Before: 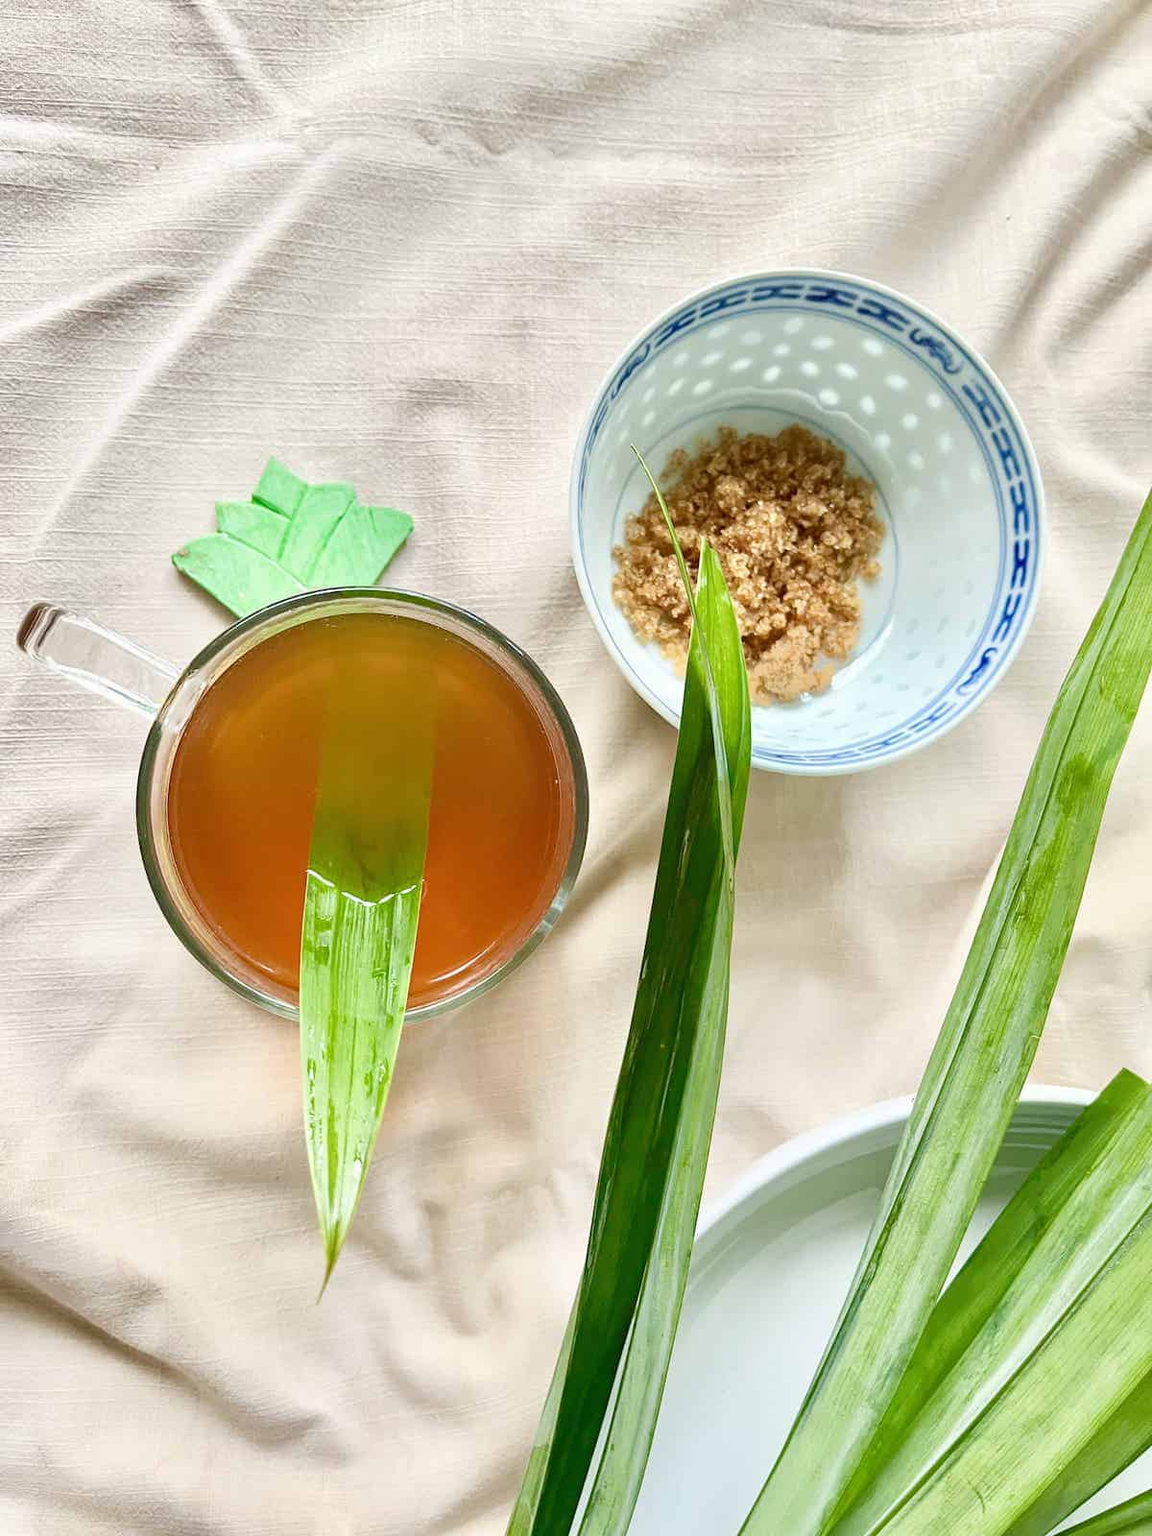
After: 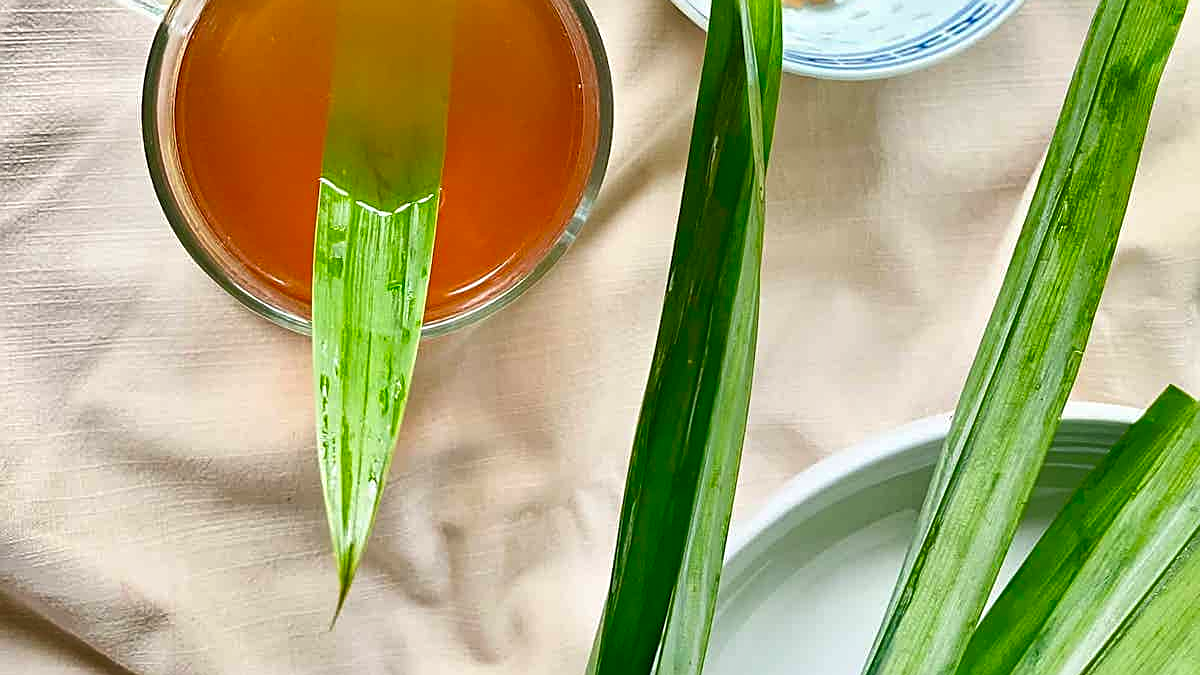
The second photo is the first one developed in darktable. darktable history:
crop: top 45.543%, bottom 12.236%
sharpen: on, module defaults
shadows and highlights: soften with gaussian
